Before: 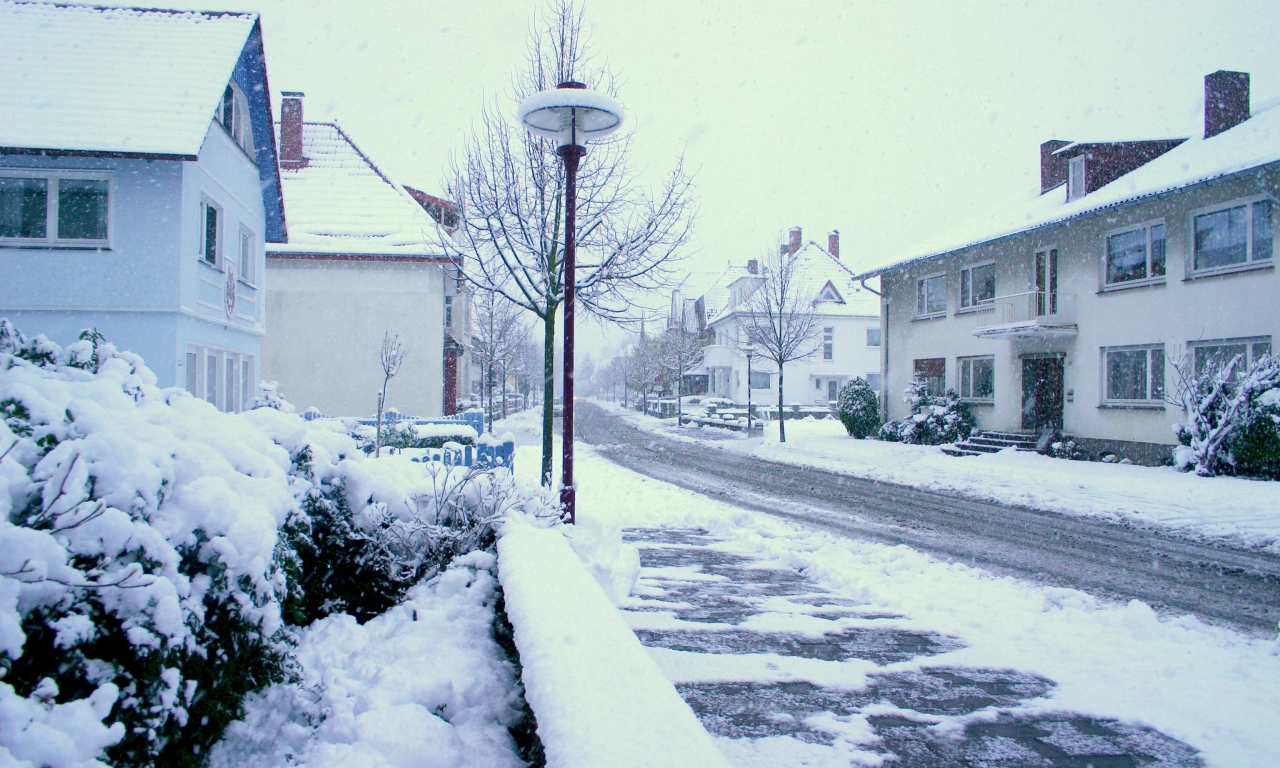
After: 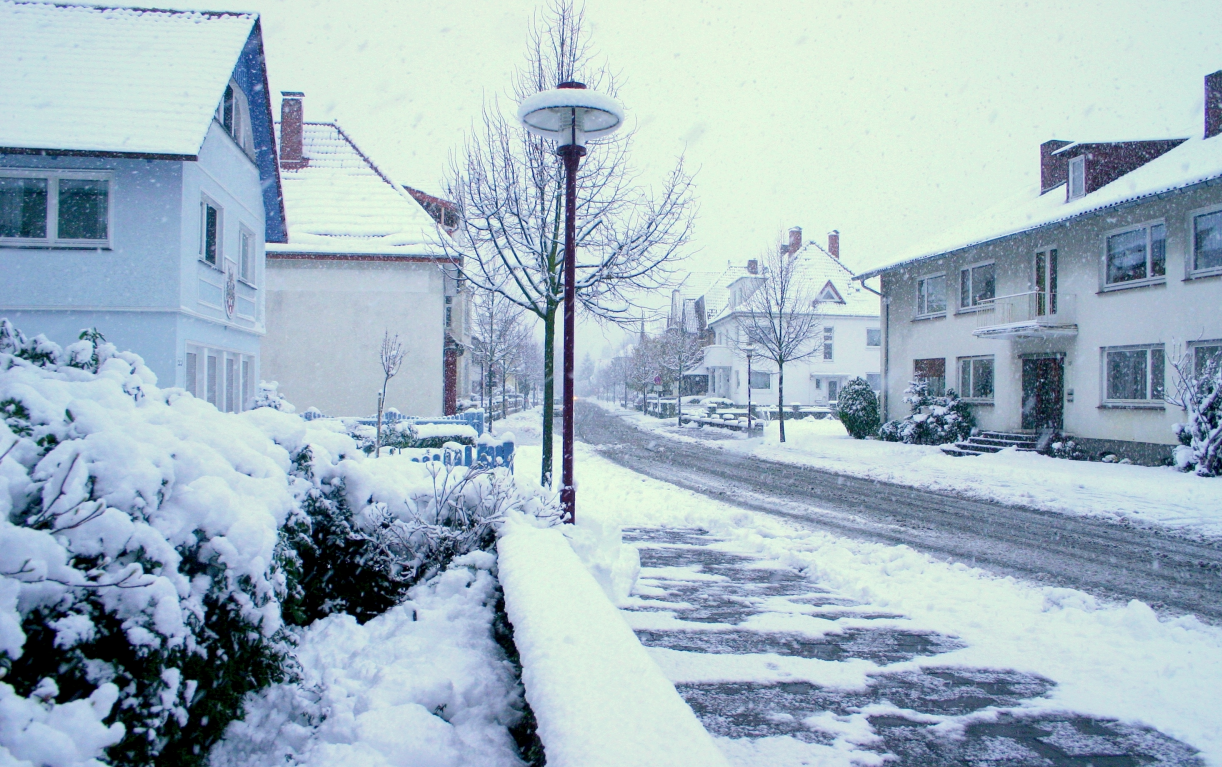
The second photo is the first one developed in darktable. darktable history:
crop: right 4.479%, bottom 0.049%
local contrast: highlights 101%, shadows 98%, detail 119%, midtone range 0.2
